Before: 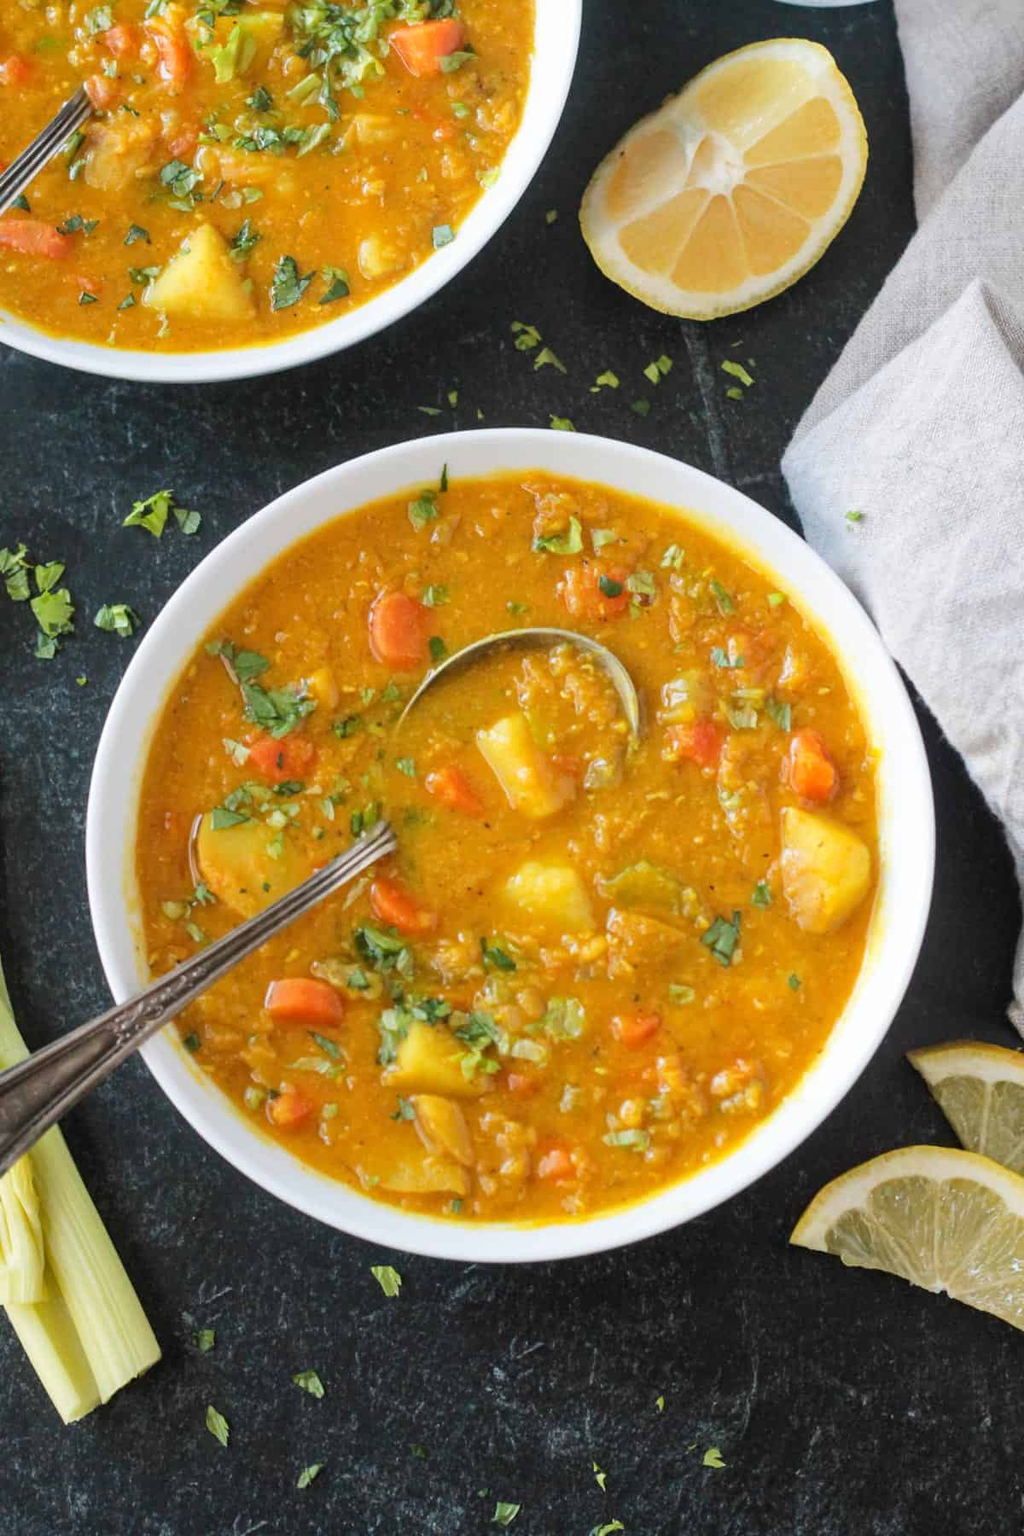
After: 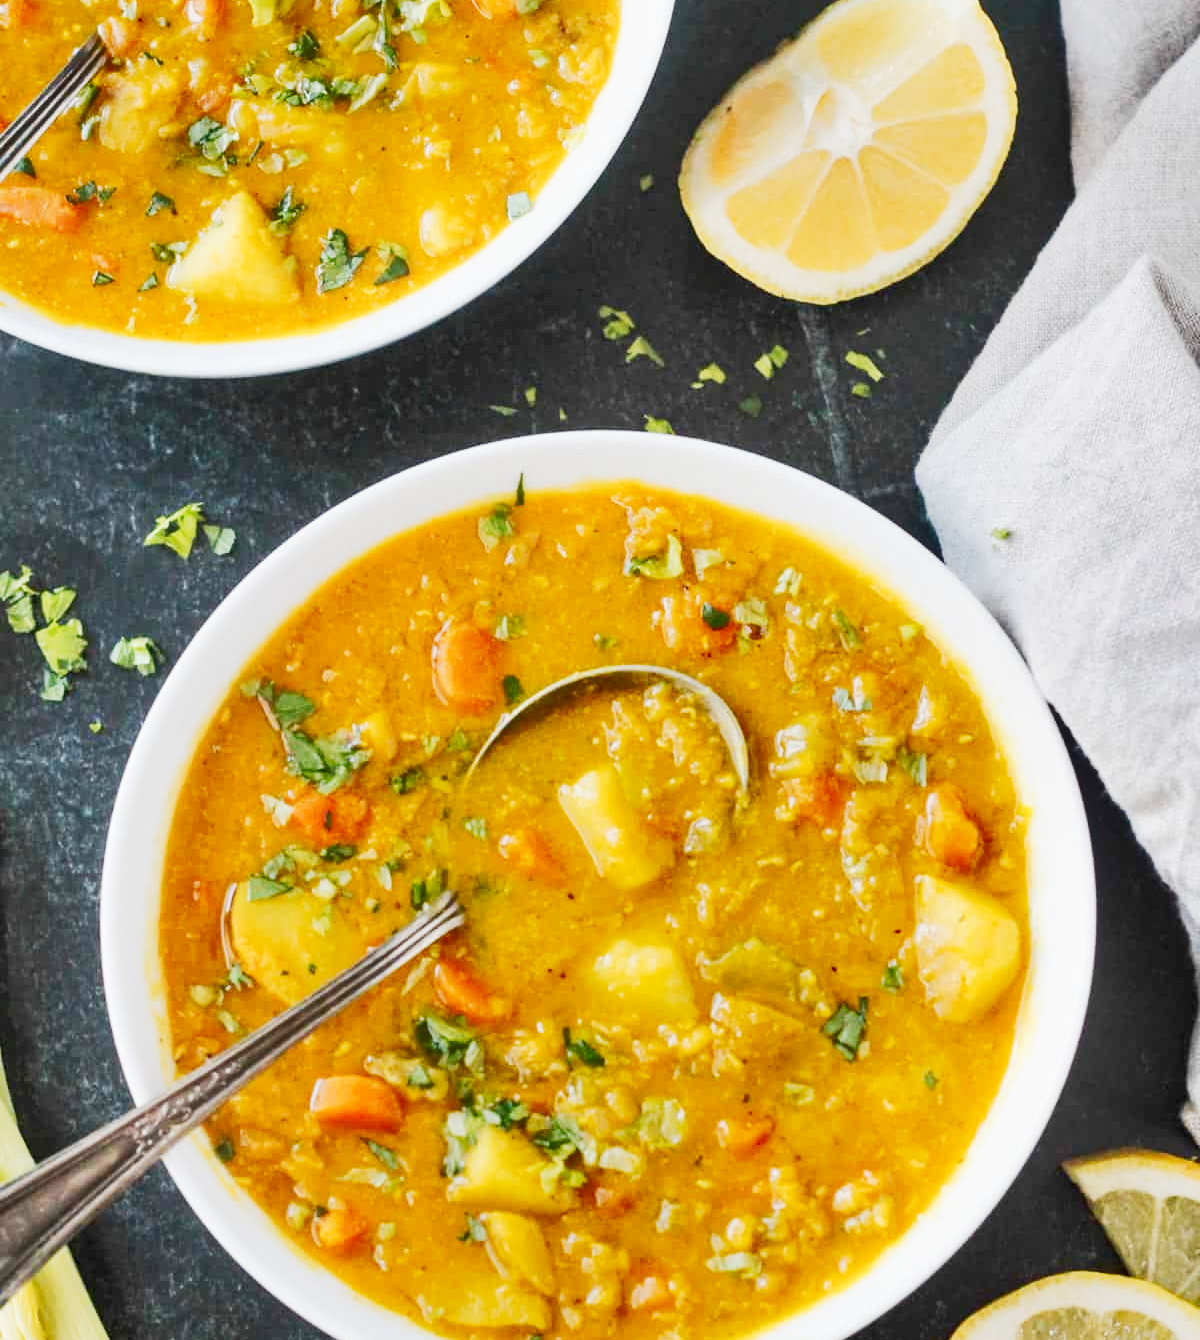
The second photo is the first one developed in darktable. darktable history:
tone curve: curves: ch0 [(0, 0) (0.003, 0.015) (0.011, 0.025) (0.025, 0.056) (0.044, 0.104) (0.069, 0.139) (0.1, 0.181) (0.136, 0.226) (0.177, 0.28) (0.224, 0.346) (0.277, 0.42) (0.335, 0.505) (0.399, 0.594) (0.468, 0.699) (0.543, 0.776) (0.623, 0.848) (0.709, 0.893) (0.801, 0.93) (0.898, 0.97) (1, 1)], preserve colors none
exposure: black level correction 0.001, exposure -0.201 EV, compensate highlight preservation false
crop: top 3.957%, bottom 21.565%
shadows and highlights: shadows 59.24, highlights -60.38, soften with gaussian
